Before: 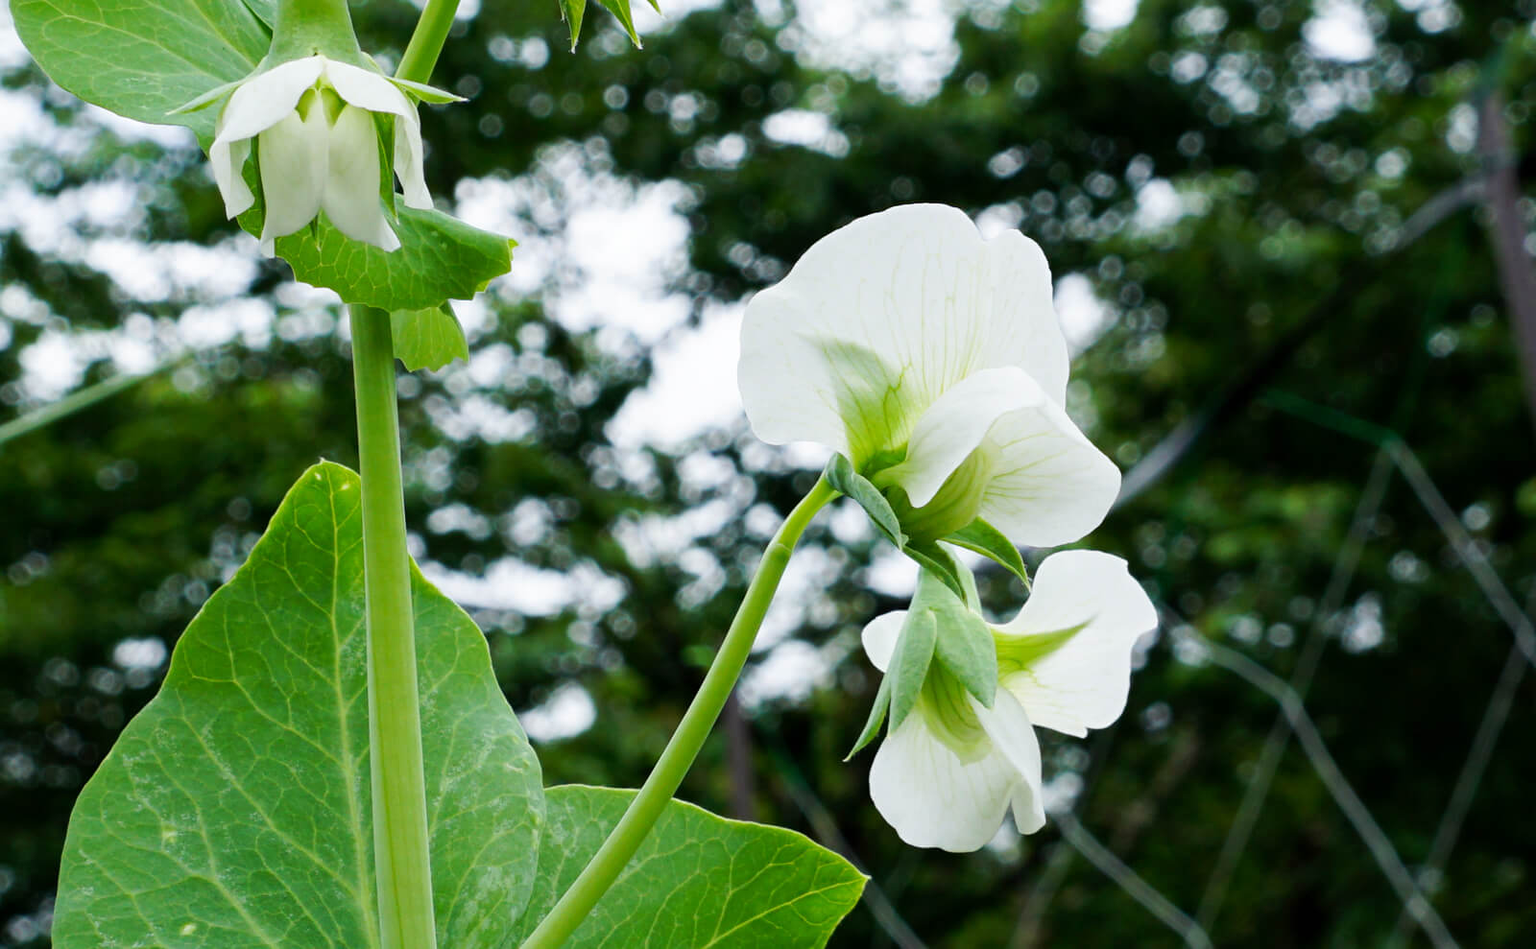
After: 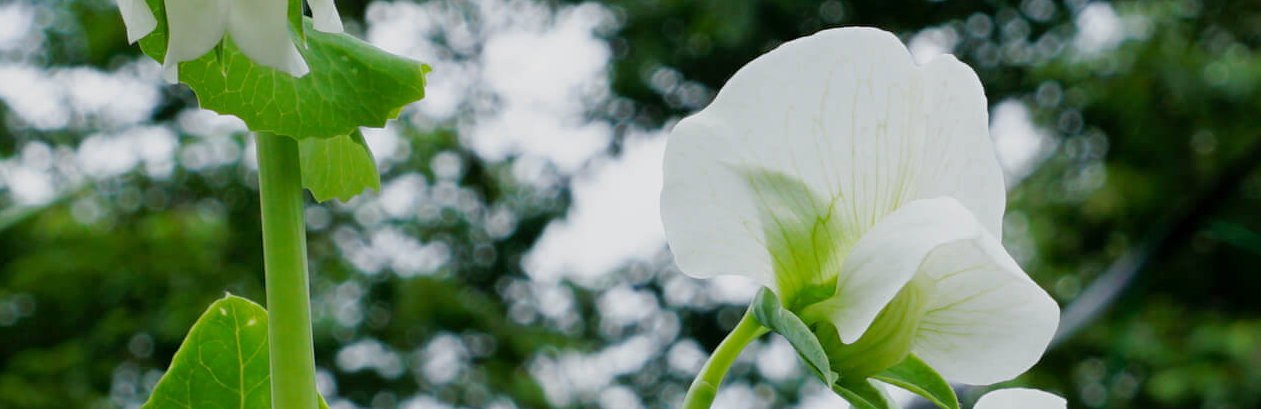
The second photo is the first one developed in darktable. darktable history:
crop: left 6.805%, top 18.8%, right 14.326%, bottom 39.773%
tone equalizer: -8 EV 0.227 EV, -7 EV 0.392 EV, -6 EV 0.438 EV, -5 EV 0.282 EV, -3 EV -0.28 EV, -2 EV -0.416 EV, -1 EV -0.403 EV, +0 EV -0.278 EV, edges refinement/feathering 500, mask exposure compensation -1.57 EV, preserve details no
